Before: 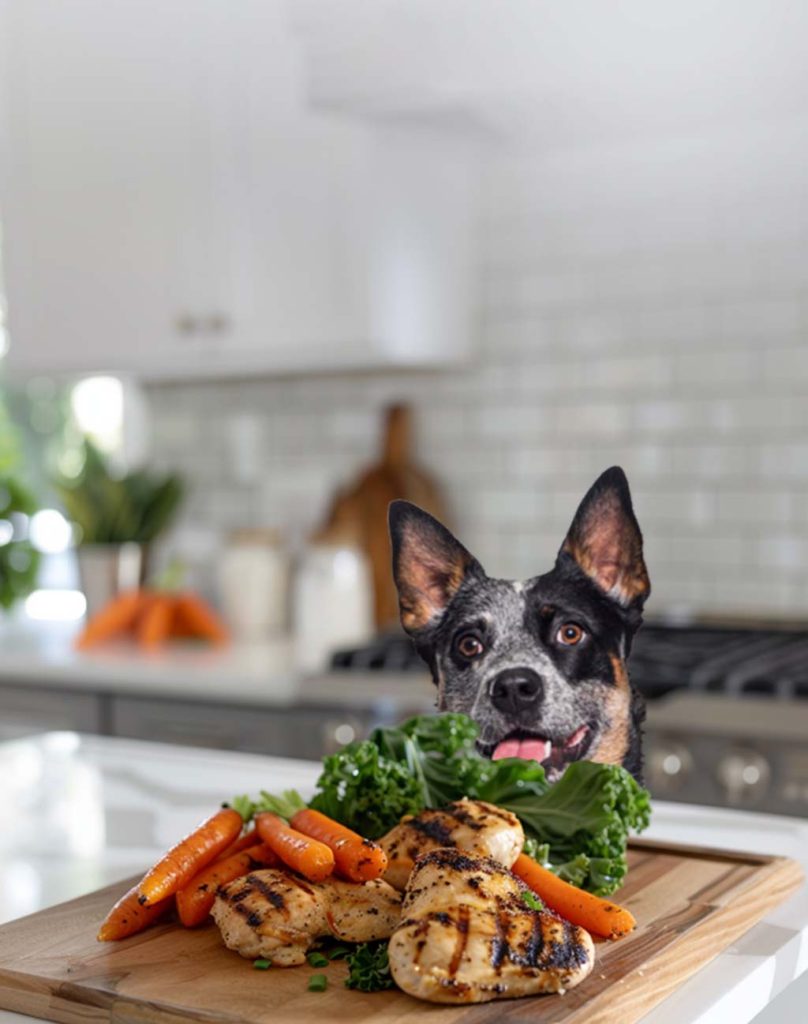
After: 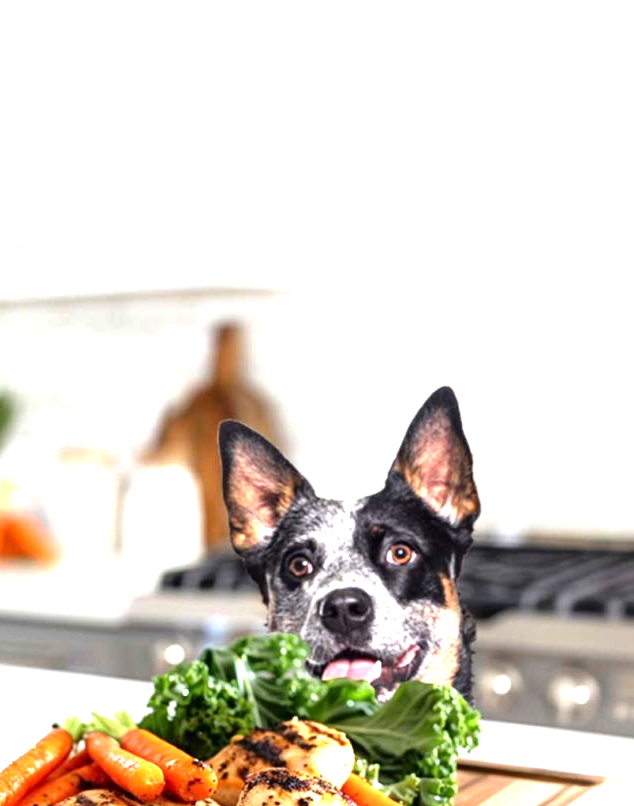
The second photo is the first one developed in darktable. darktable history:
crop and rotate: left 21.128%, top 7.872%, right 0.324%, bottom 13.331%
tone equalizer: -8 EV -0.717 EV, -7 EV -0.679 EV, -6 EV -0.615 EV, -5 EV -0.373 EV, -3 EV 0.372 EV, -2 EV 0.6 EV, -1 EV 0.694 EV, +0 EV 0.72 EV, mask exposure compensation -0.491 EV
exposure: black level correction 0, exposure 1 EV, compensate highlight preservation false
contrast brightness saturation: contrast 0.029, brightness -0.044
